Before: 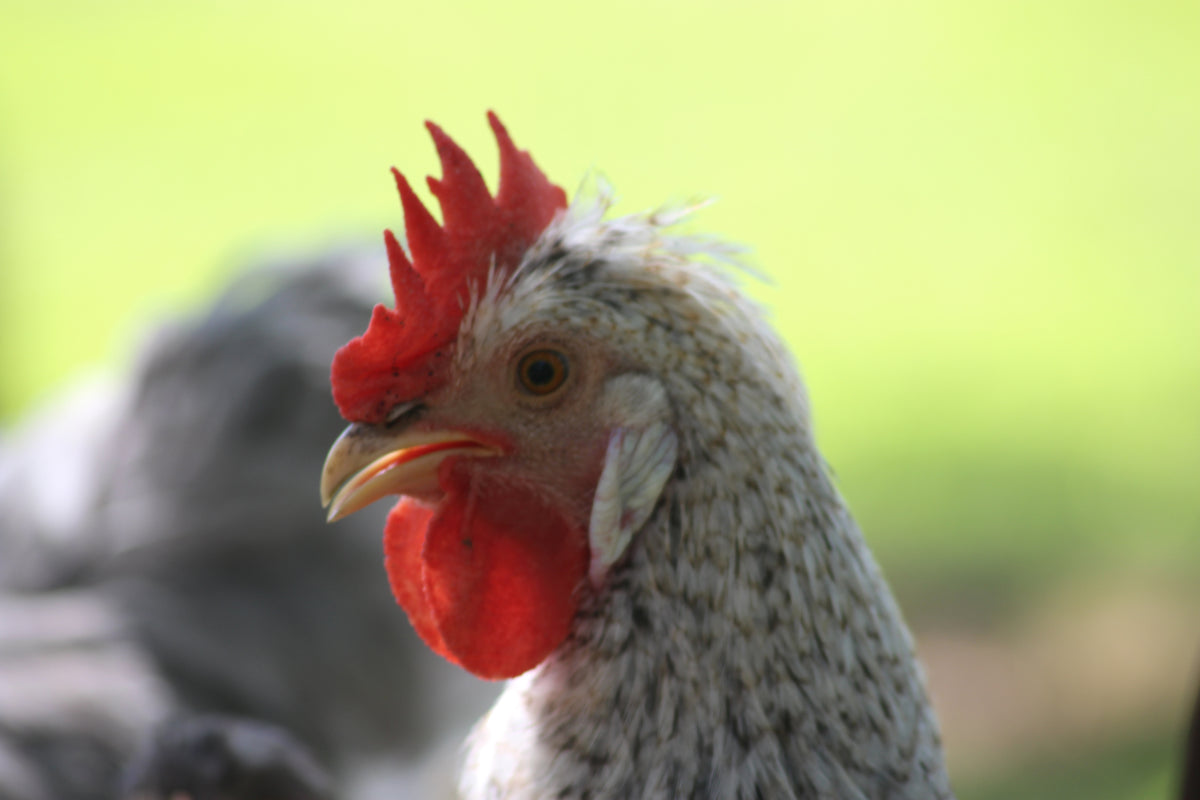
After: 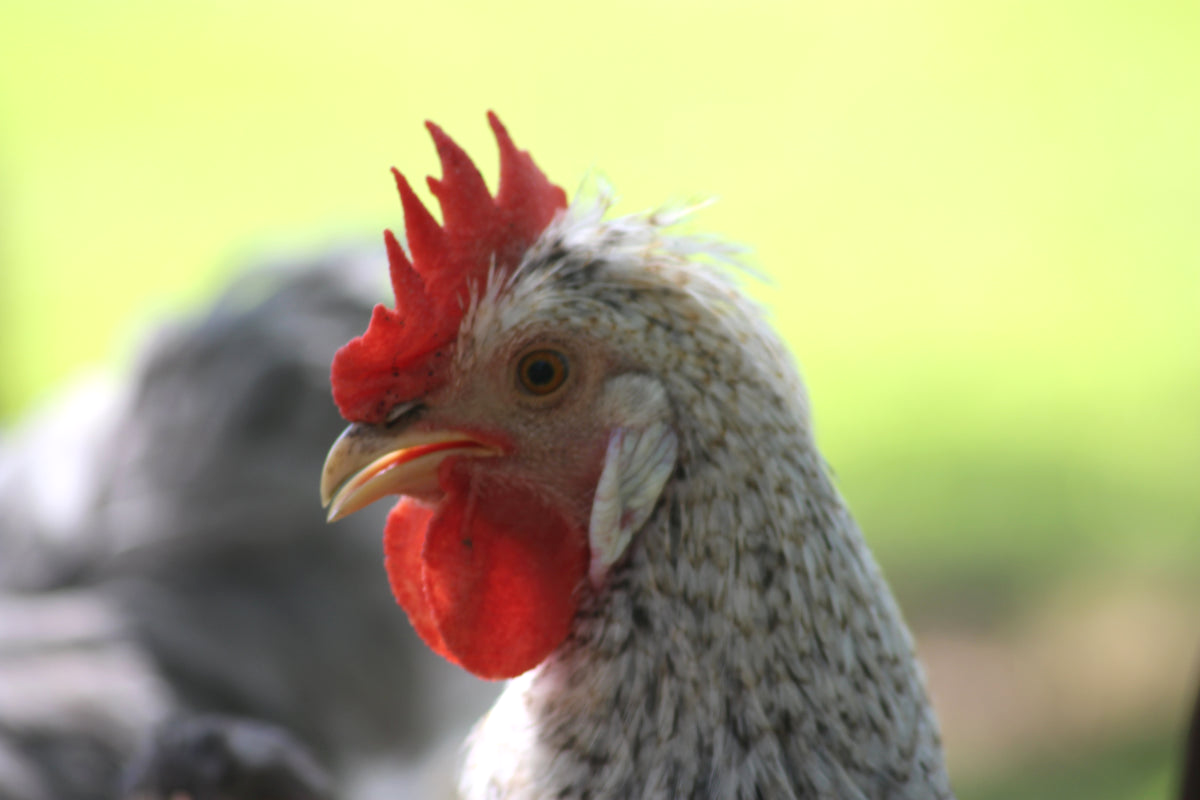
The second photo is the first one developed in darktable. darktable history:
exposure: exposure 0.162 EV, compensate highlight preservation false
